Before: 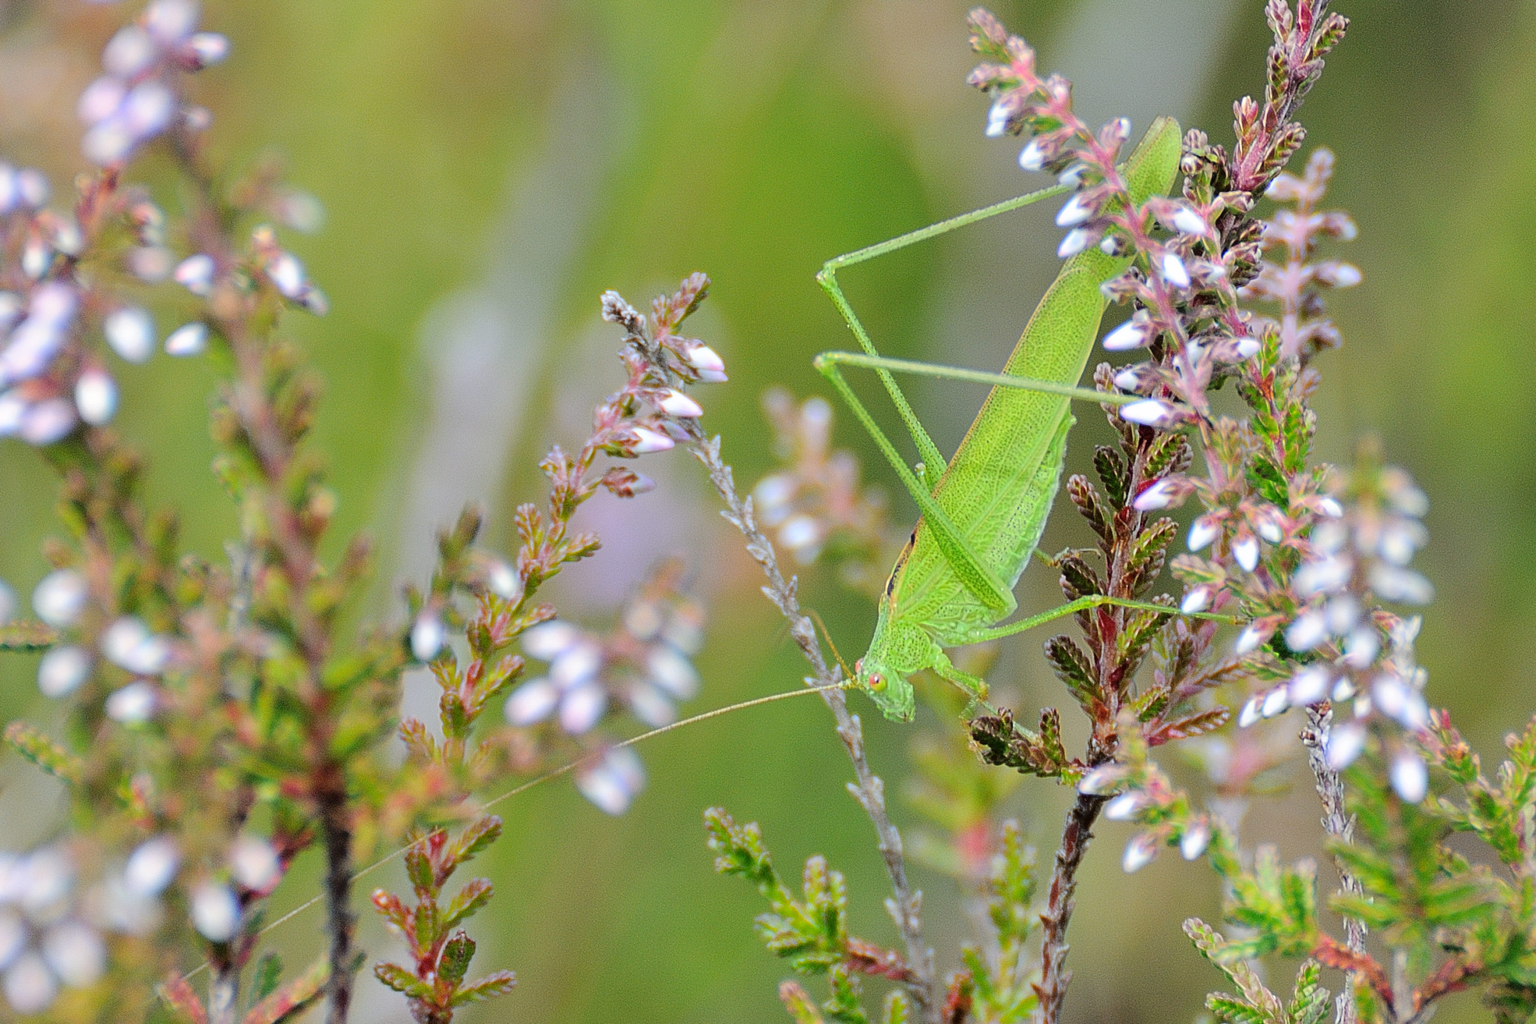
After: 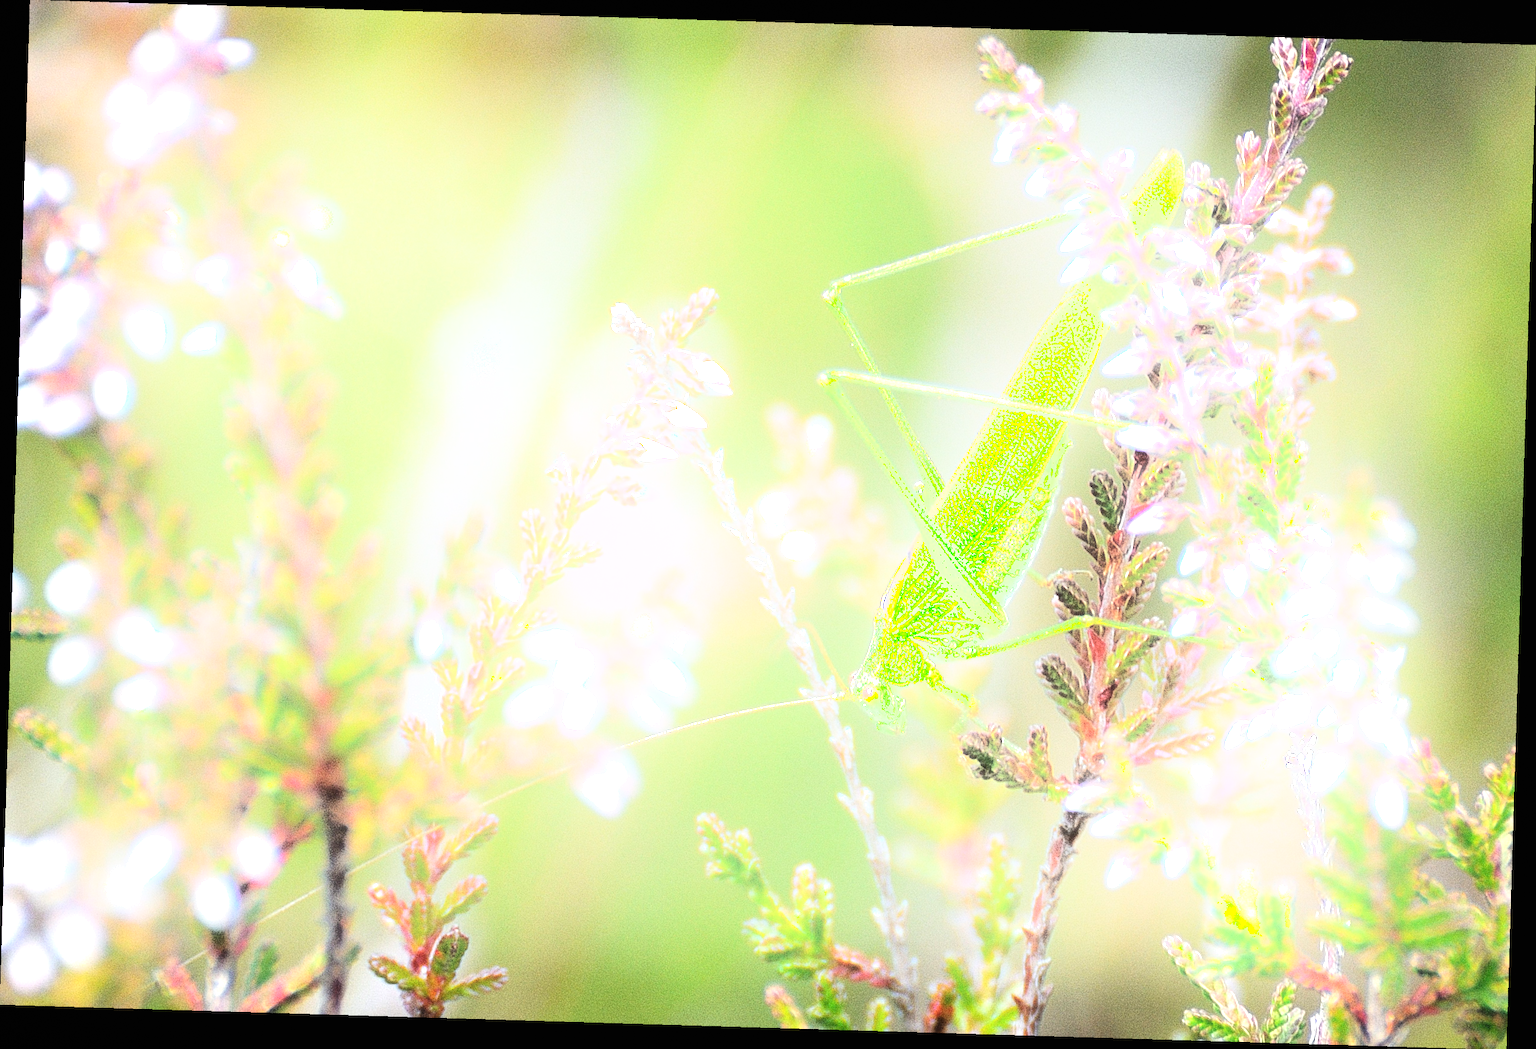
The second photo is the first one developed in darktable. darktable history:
exposure: black level correction 0, exposure 1.015 EV, compensate exposure bias true, compensate highlight preservation false
local contrast: mode bilateral grid, contrast 100, coarseness 100, detail 91%, midtone range 0.2
base curve: exposure shift 0, preserve colors none
grain: coarseness 0.09 ISO, strength 40%
shadows and highlights: shadows -21.3, highlights 100, soften with gaussian
rotate and perspective: rotation 1.72°, automatic cropping off
haze removal: strength -0.09, distance 0.358, compatibility mode true, adaptive false
